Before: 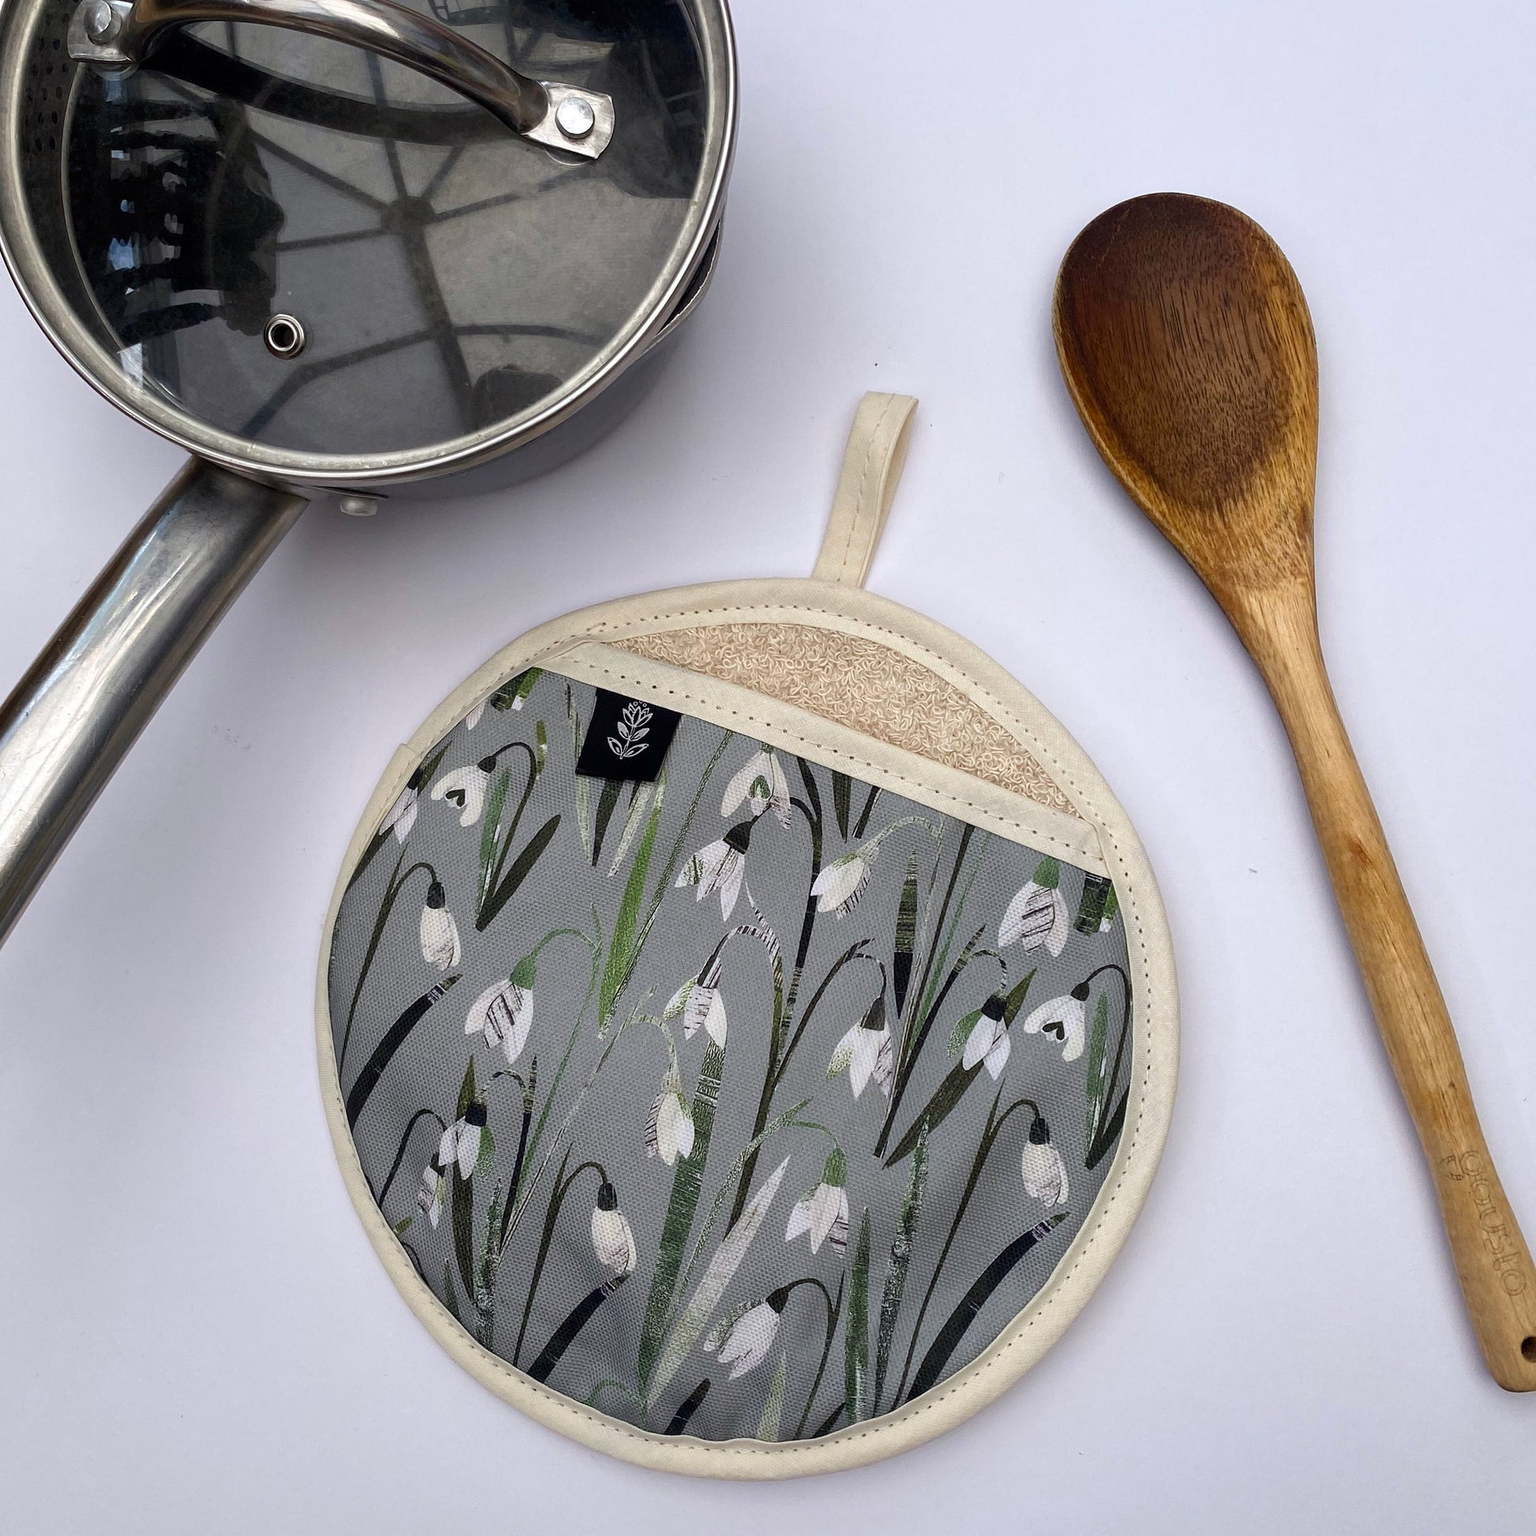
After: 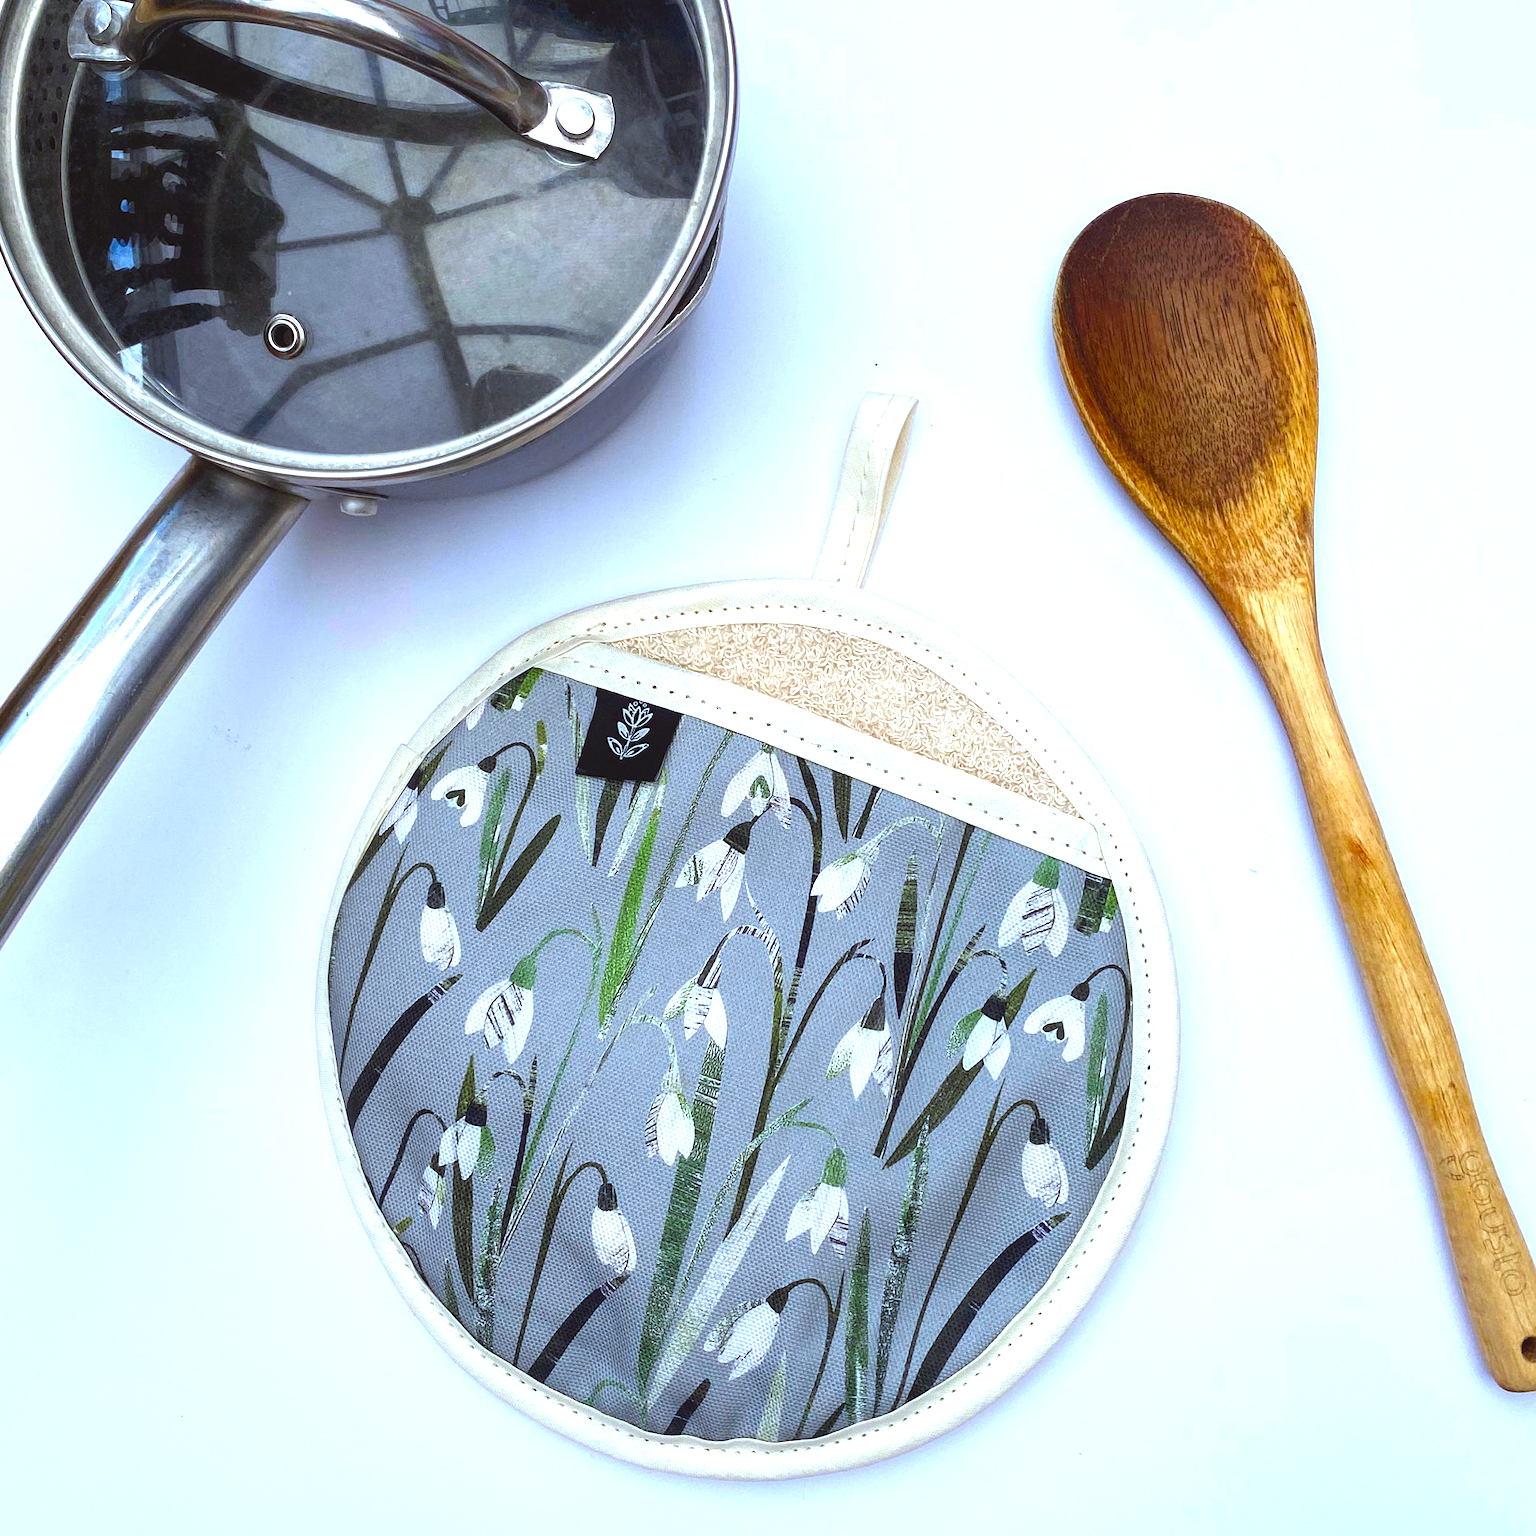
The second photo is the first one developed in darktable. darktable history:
local contrast: highlights 100%, shadows 100%, detail 120%, midtone range 0.2
contrast brightness saturation: saturation 0.5
exposure: black level correction -0.005, exposure 1.002 EV, compensate highlight preservation false
white balance: red 0.924, blue 1.095
color correction: highlights a* -2.73, highlights b* -2.09, shadows a* 2.41, shadows b* 2.73
